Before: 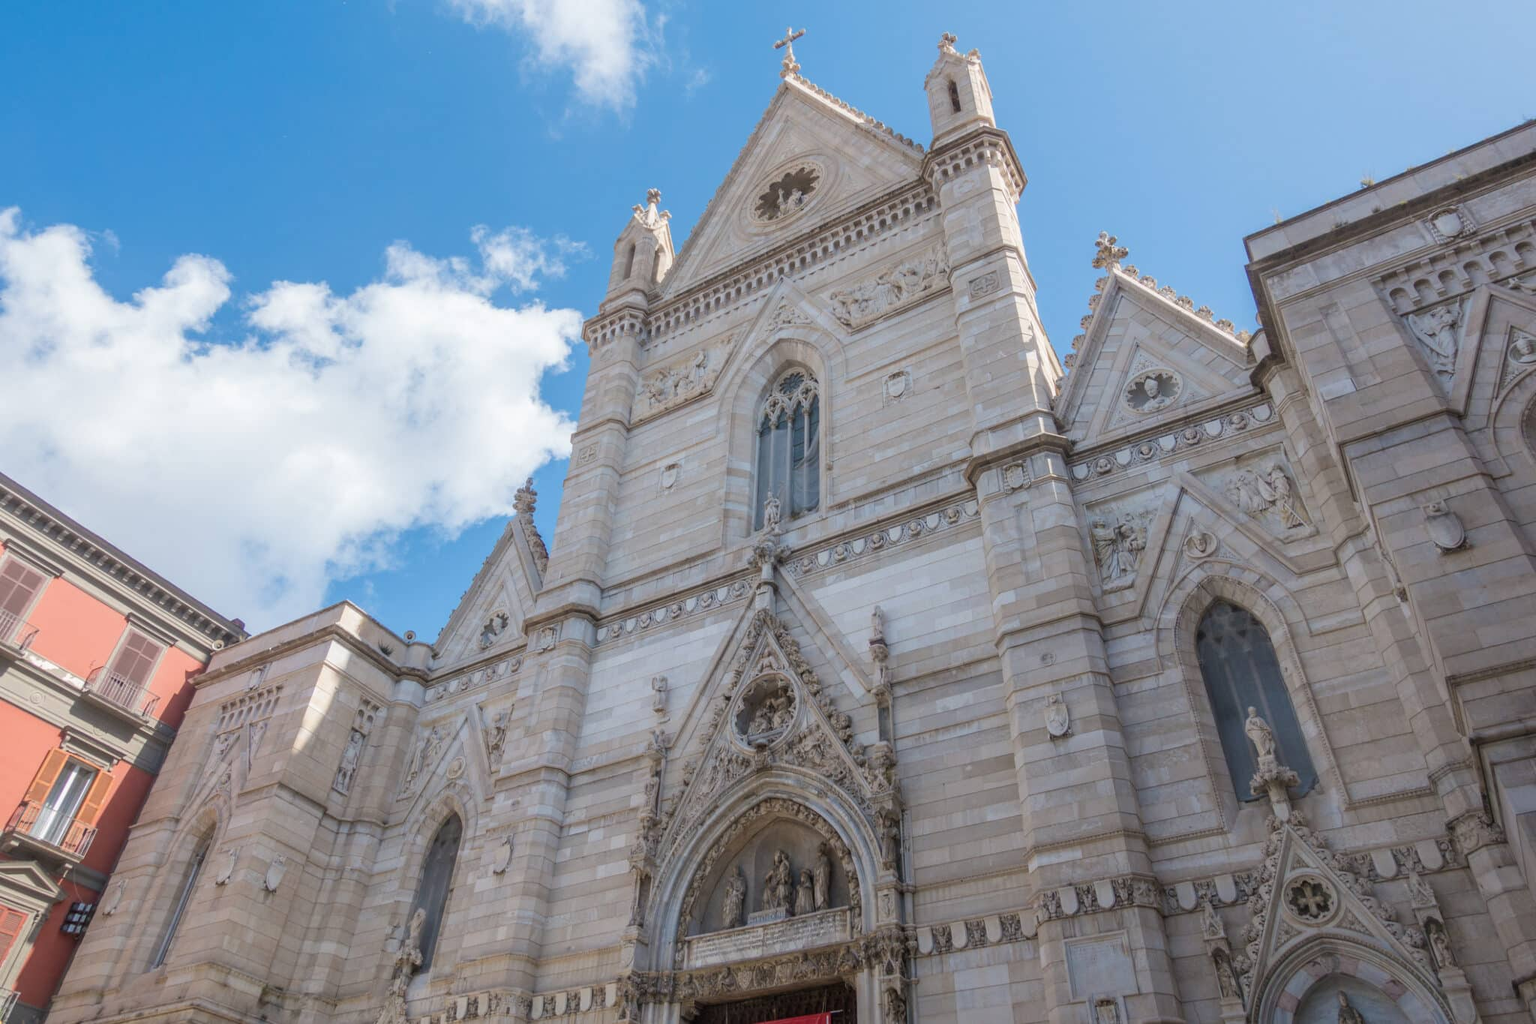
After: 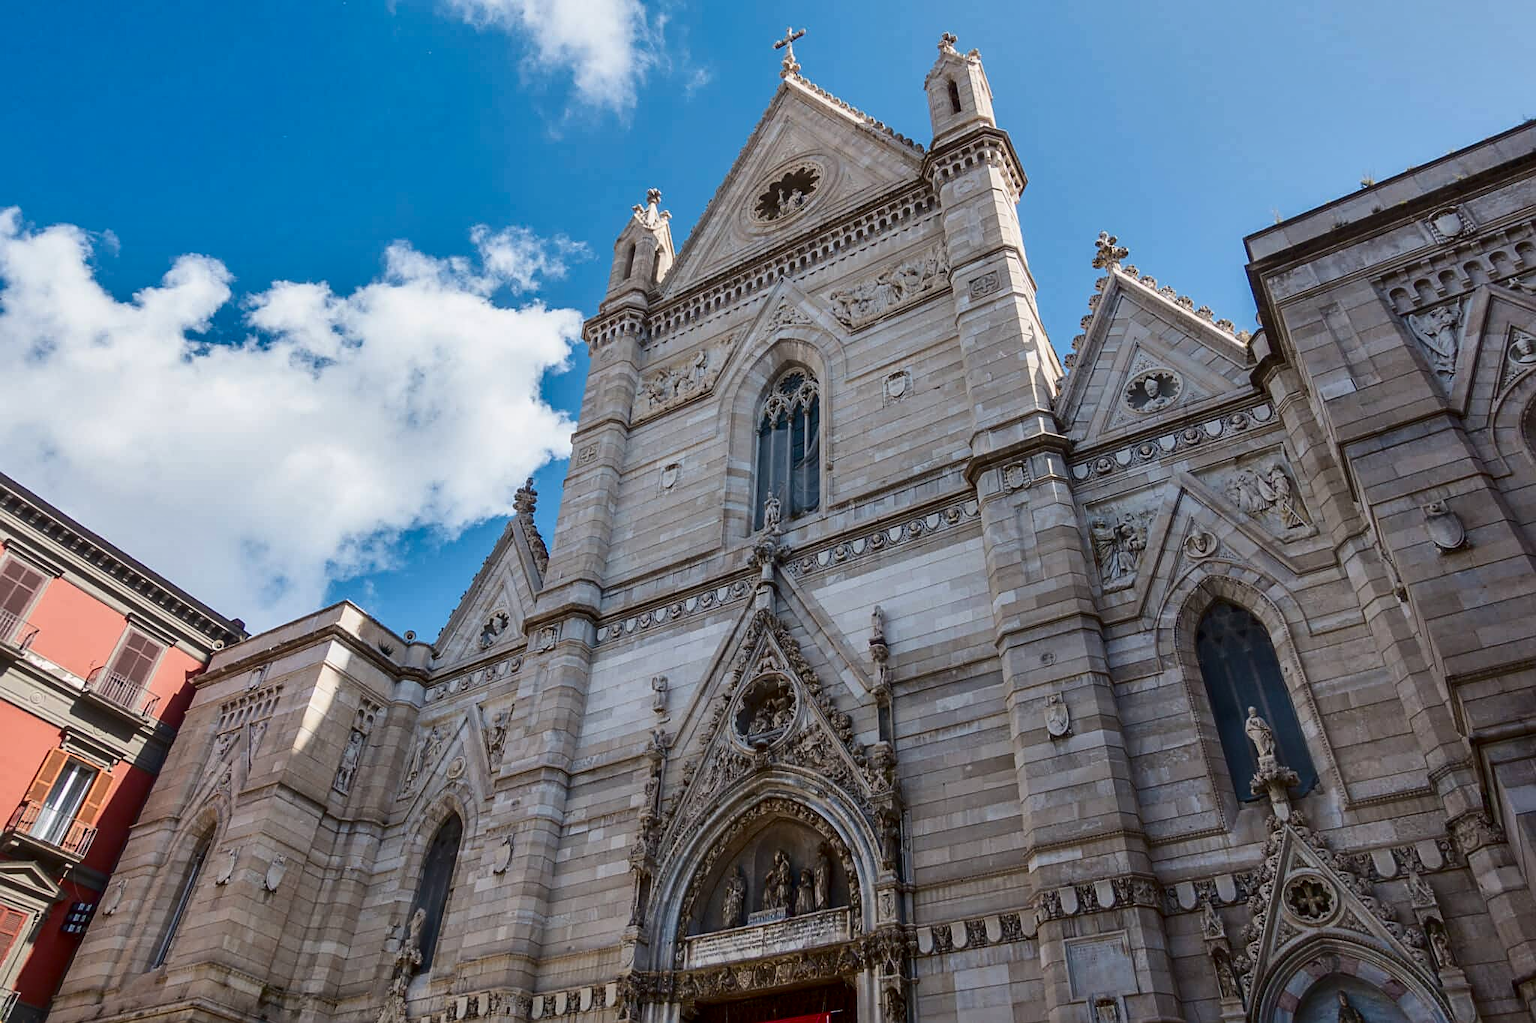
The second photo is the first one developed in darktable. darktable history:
exposure: black level correction 0.001, exposure -0.124 EV, compensate highlight preservation false
sharpen: on, module defaults
shadows and highlights: soften with gaussian
contrast brightness saturation: contrast 0.243, brightness -0.229, saturation 0.143
